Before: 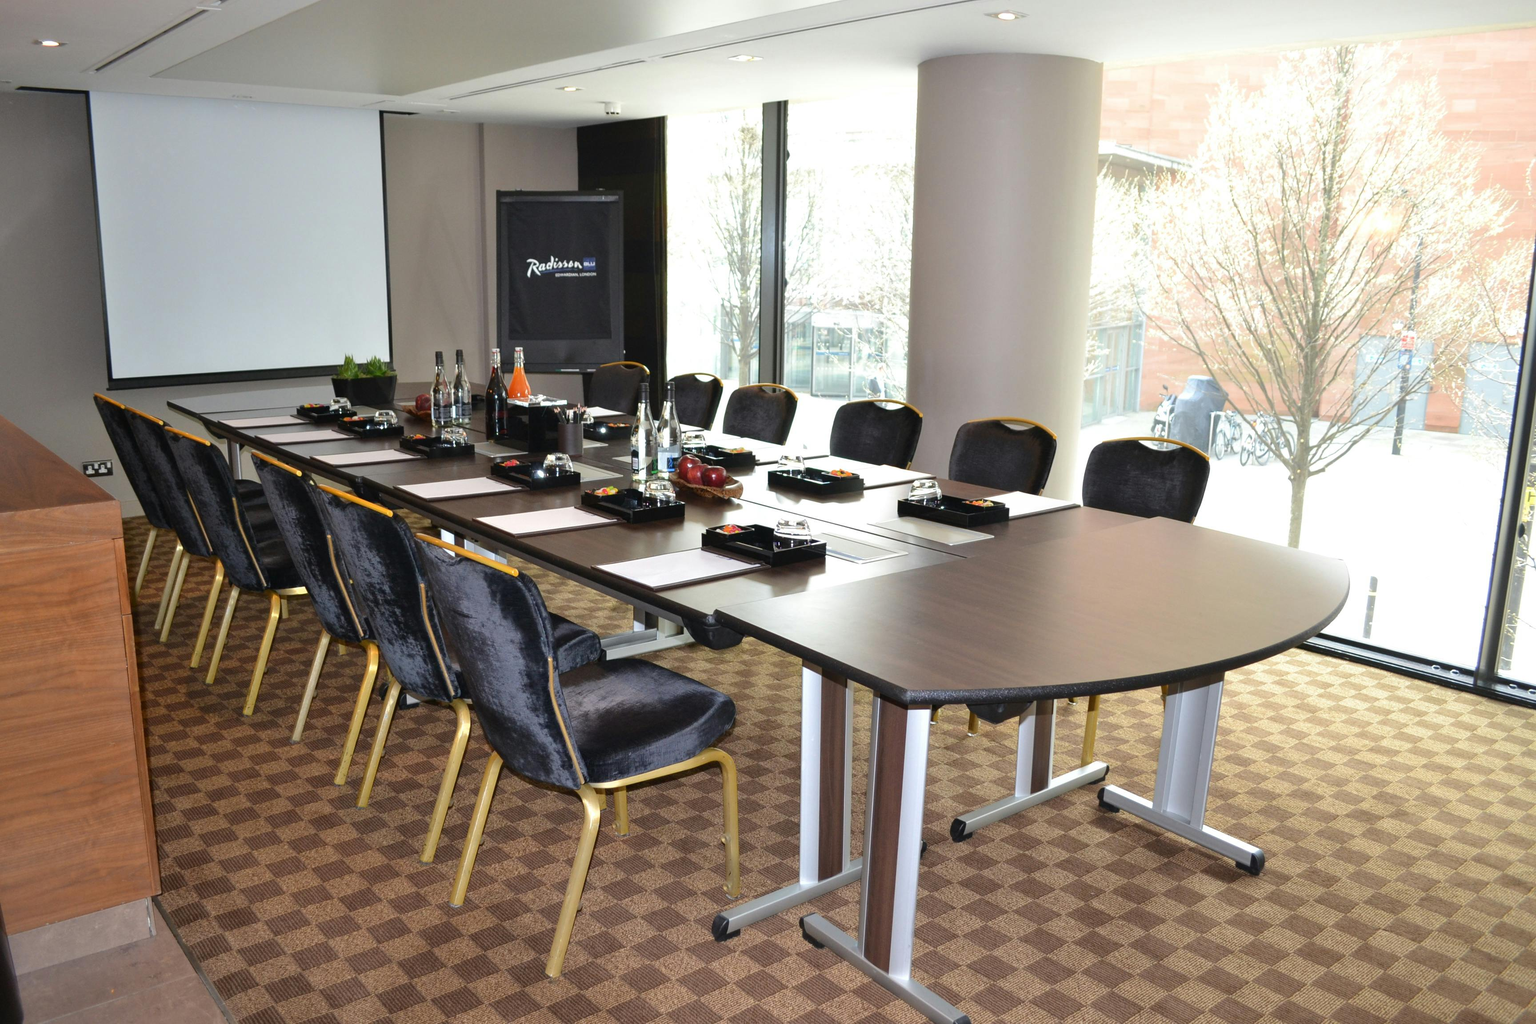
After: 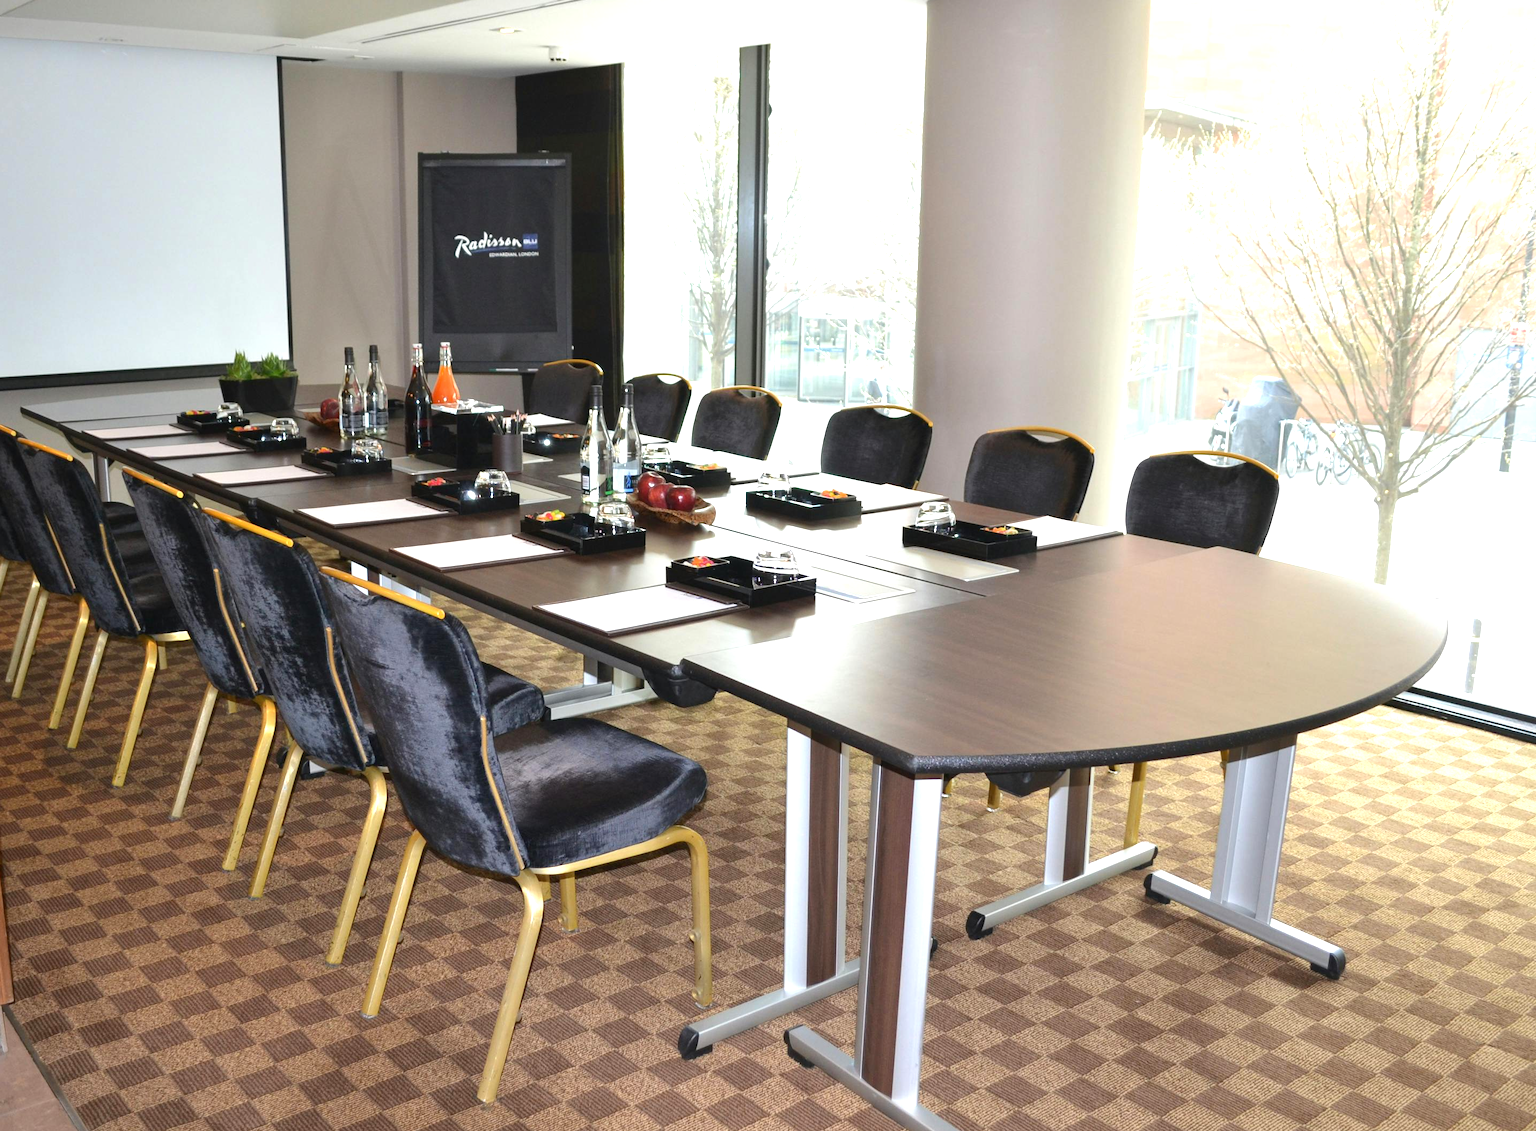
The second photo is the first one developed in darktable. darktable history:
exposure: black level correction 0, exposure 0.5 EV, compensate highlight preservation false
crop: left 9.807%, top 6.259%, right 7.334%, bottom 2.177%
